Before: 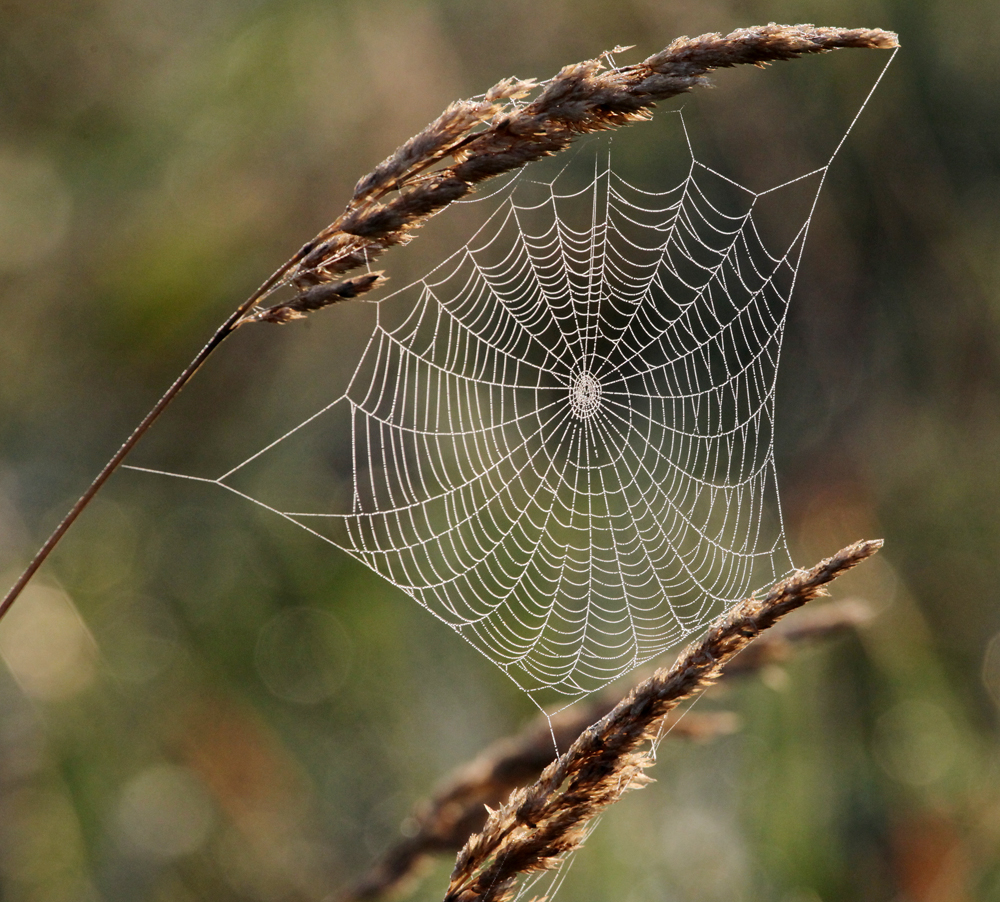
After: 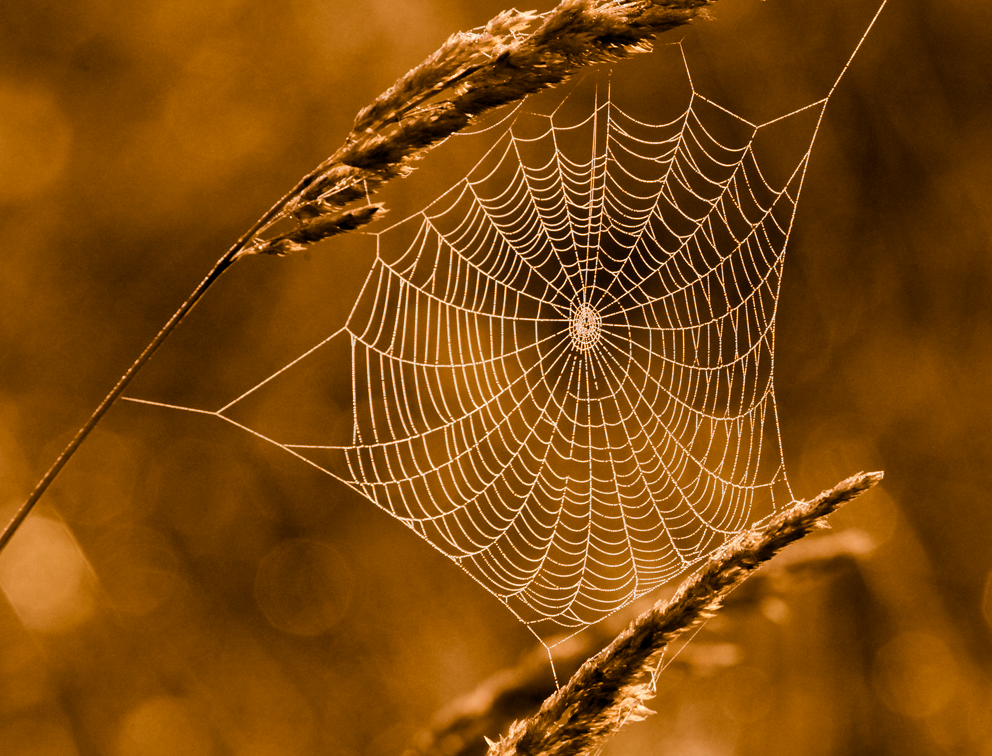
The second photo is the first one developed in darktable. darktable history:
white balance: red 1.045, blue 0.932
split-toning: shadows › hue 26°, shadows › saturation 0.92, highlights › hue 40°, highlights › saturation 0.92, balance -63, compress 0%
crop: top 7.625%, bottom 8.027%
local contrast: mode bilateral grid, contrast 20, coarseness 50, detail 120%, midtone range 0.2
